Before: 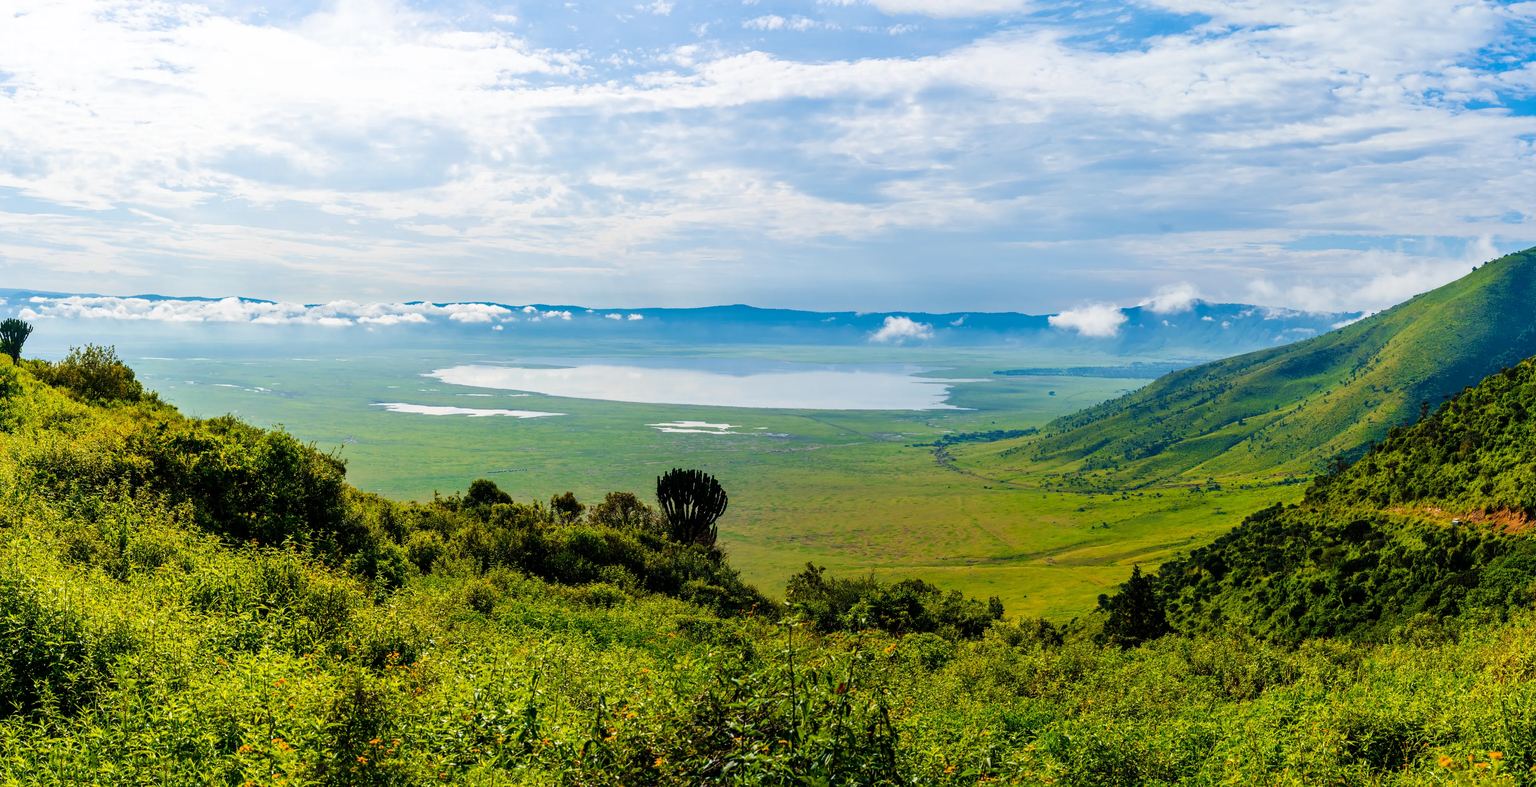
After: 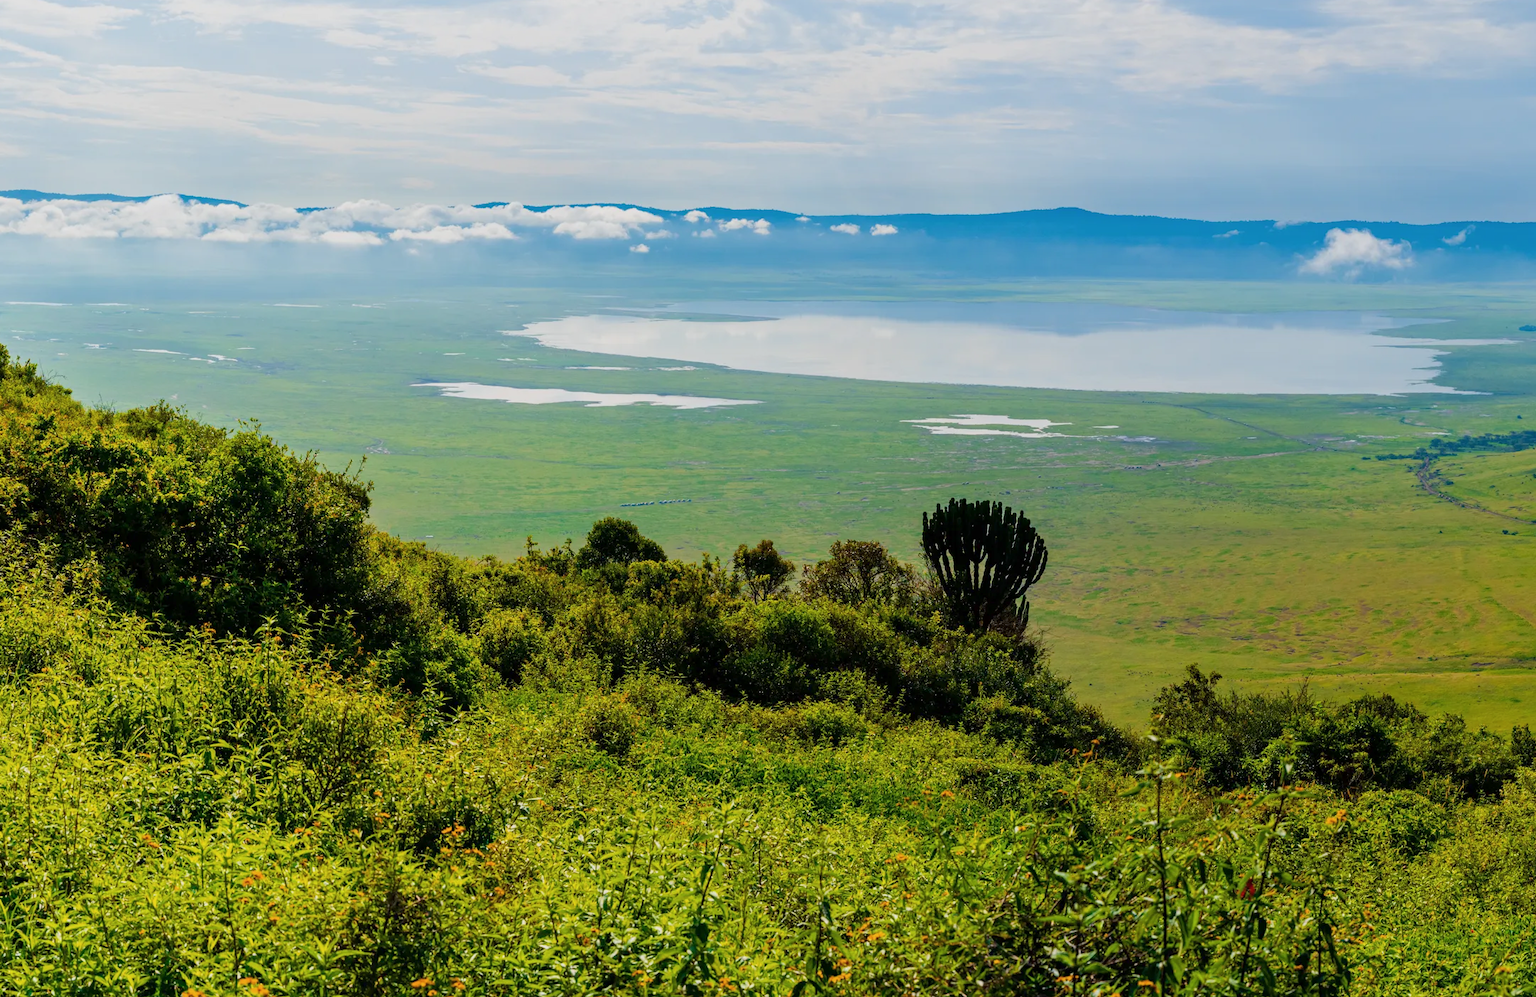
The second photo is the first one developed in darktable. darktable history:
color balance rgb: perceptual saturation grading › global saturation -0.31%, global vibrance -8%, contrast -13%, saturation formula JzAzBz (2021)
crop: left 8.966%, top 23.852%, right 34.699%, bottom 4.703%
exposure: exposure -0.01 EV, compensate highlight preservation false
